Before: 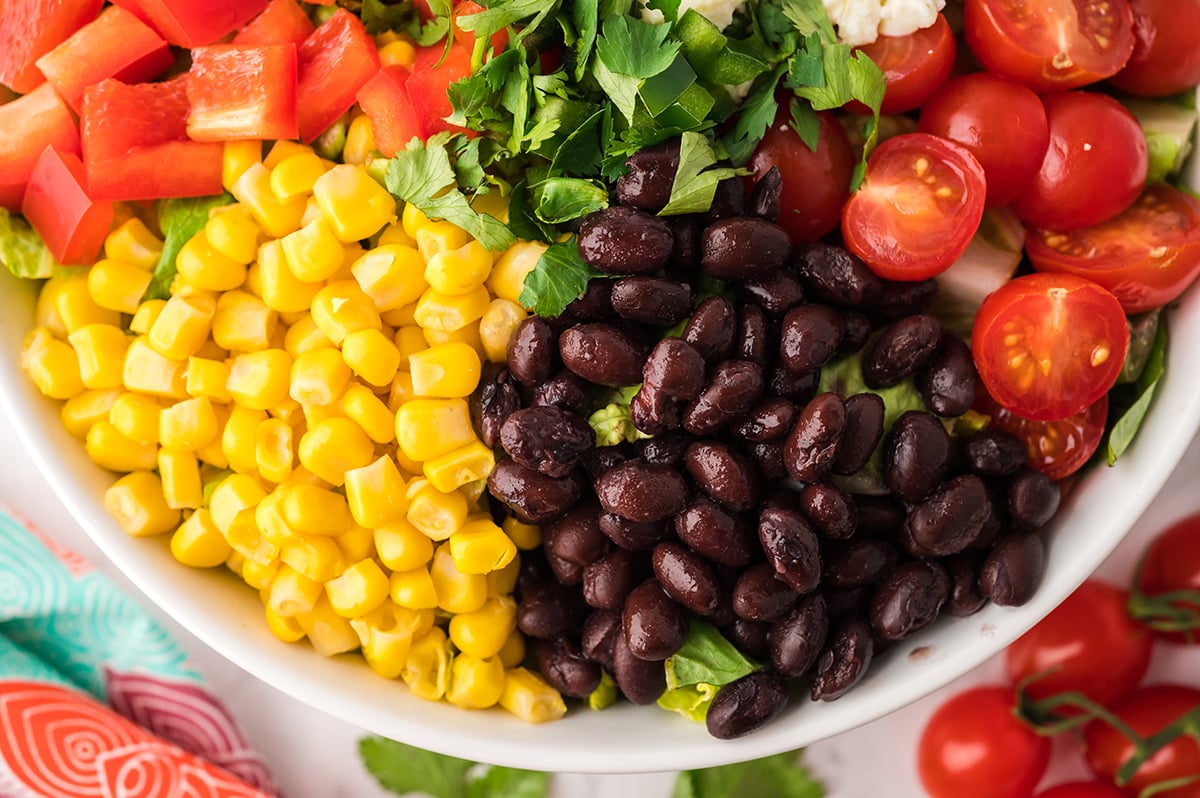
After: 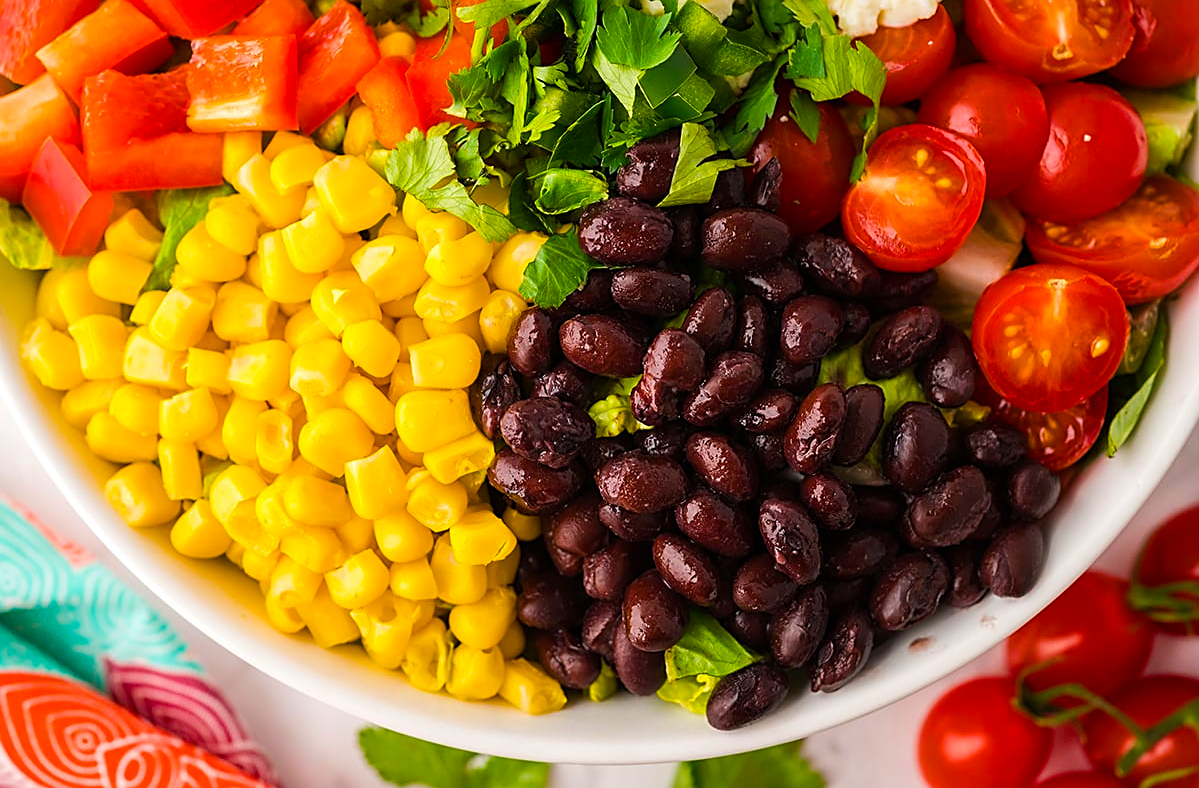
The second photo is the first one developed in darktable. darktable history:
exposure: compensate highlight preservation false
crop: top 1.251%, right 0.048%
sharpen: on, module defaults
color balance rgb: linear chroma grading › global chroma 9.897%, perceptual saturation grading › global saturation 24.965%, global vibrance 20%
